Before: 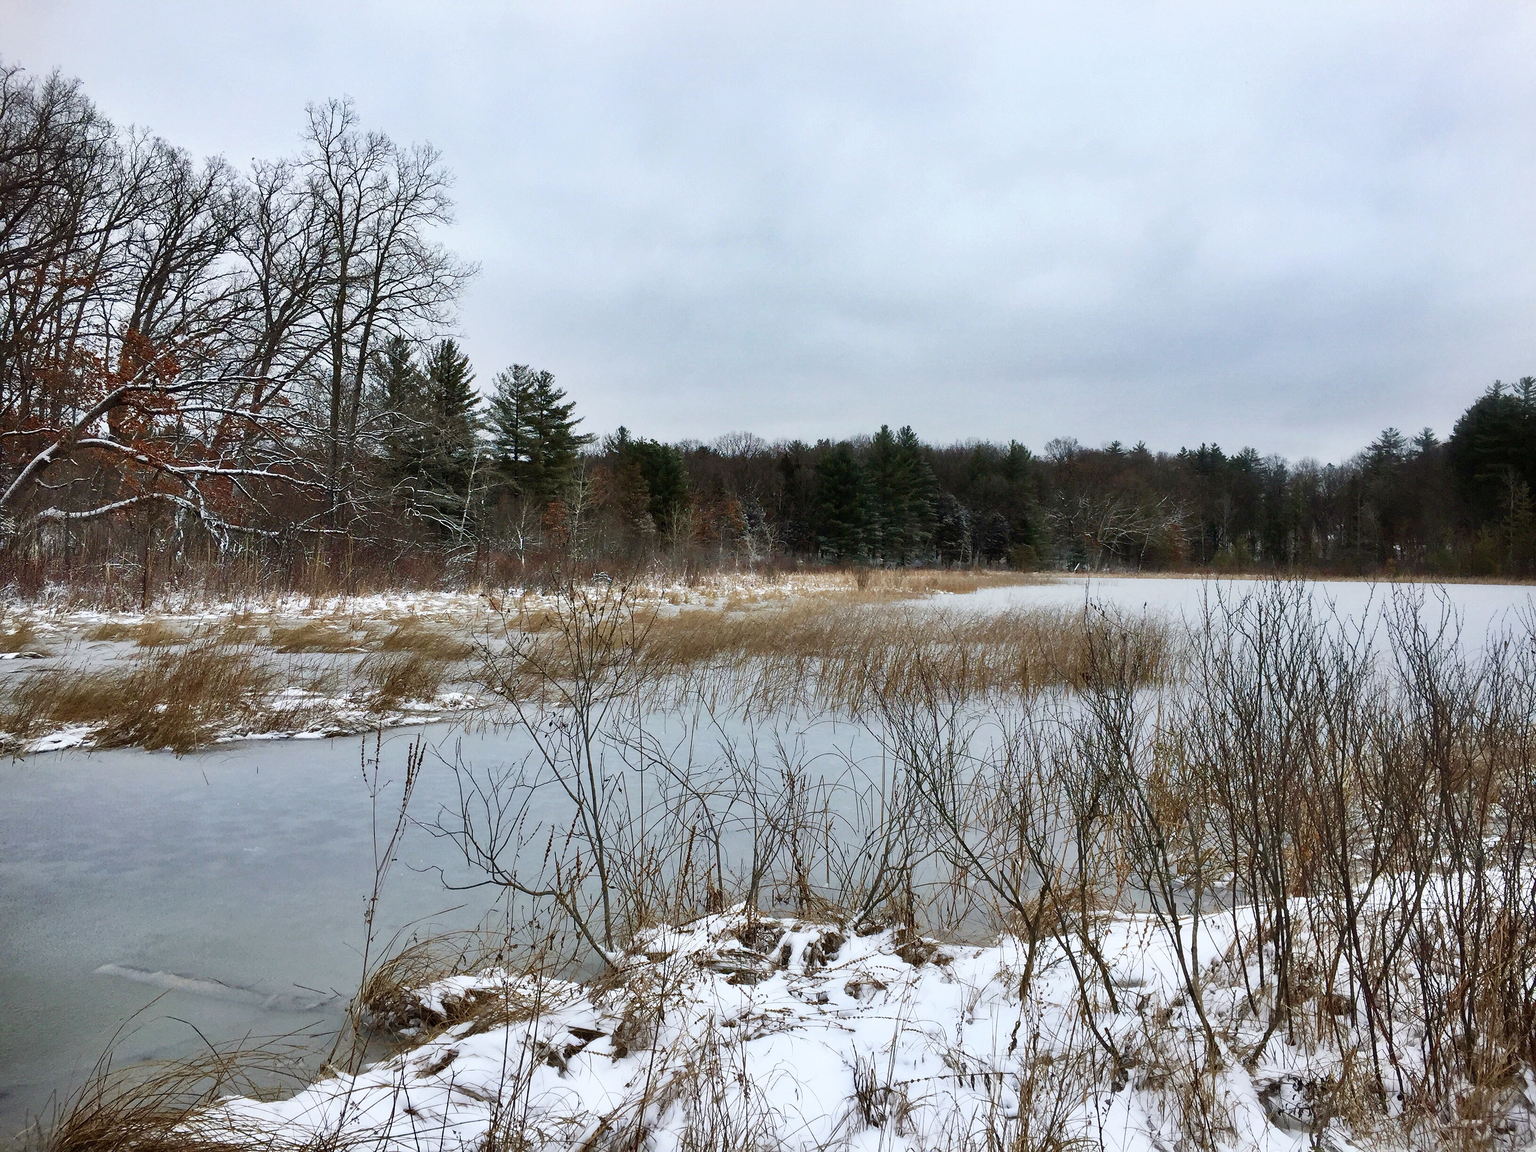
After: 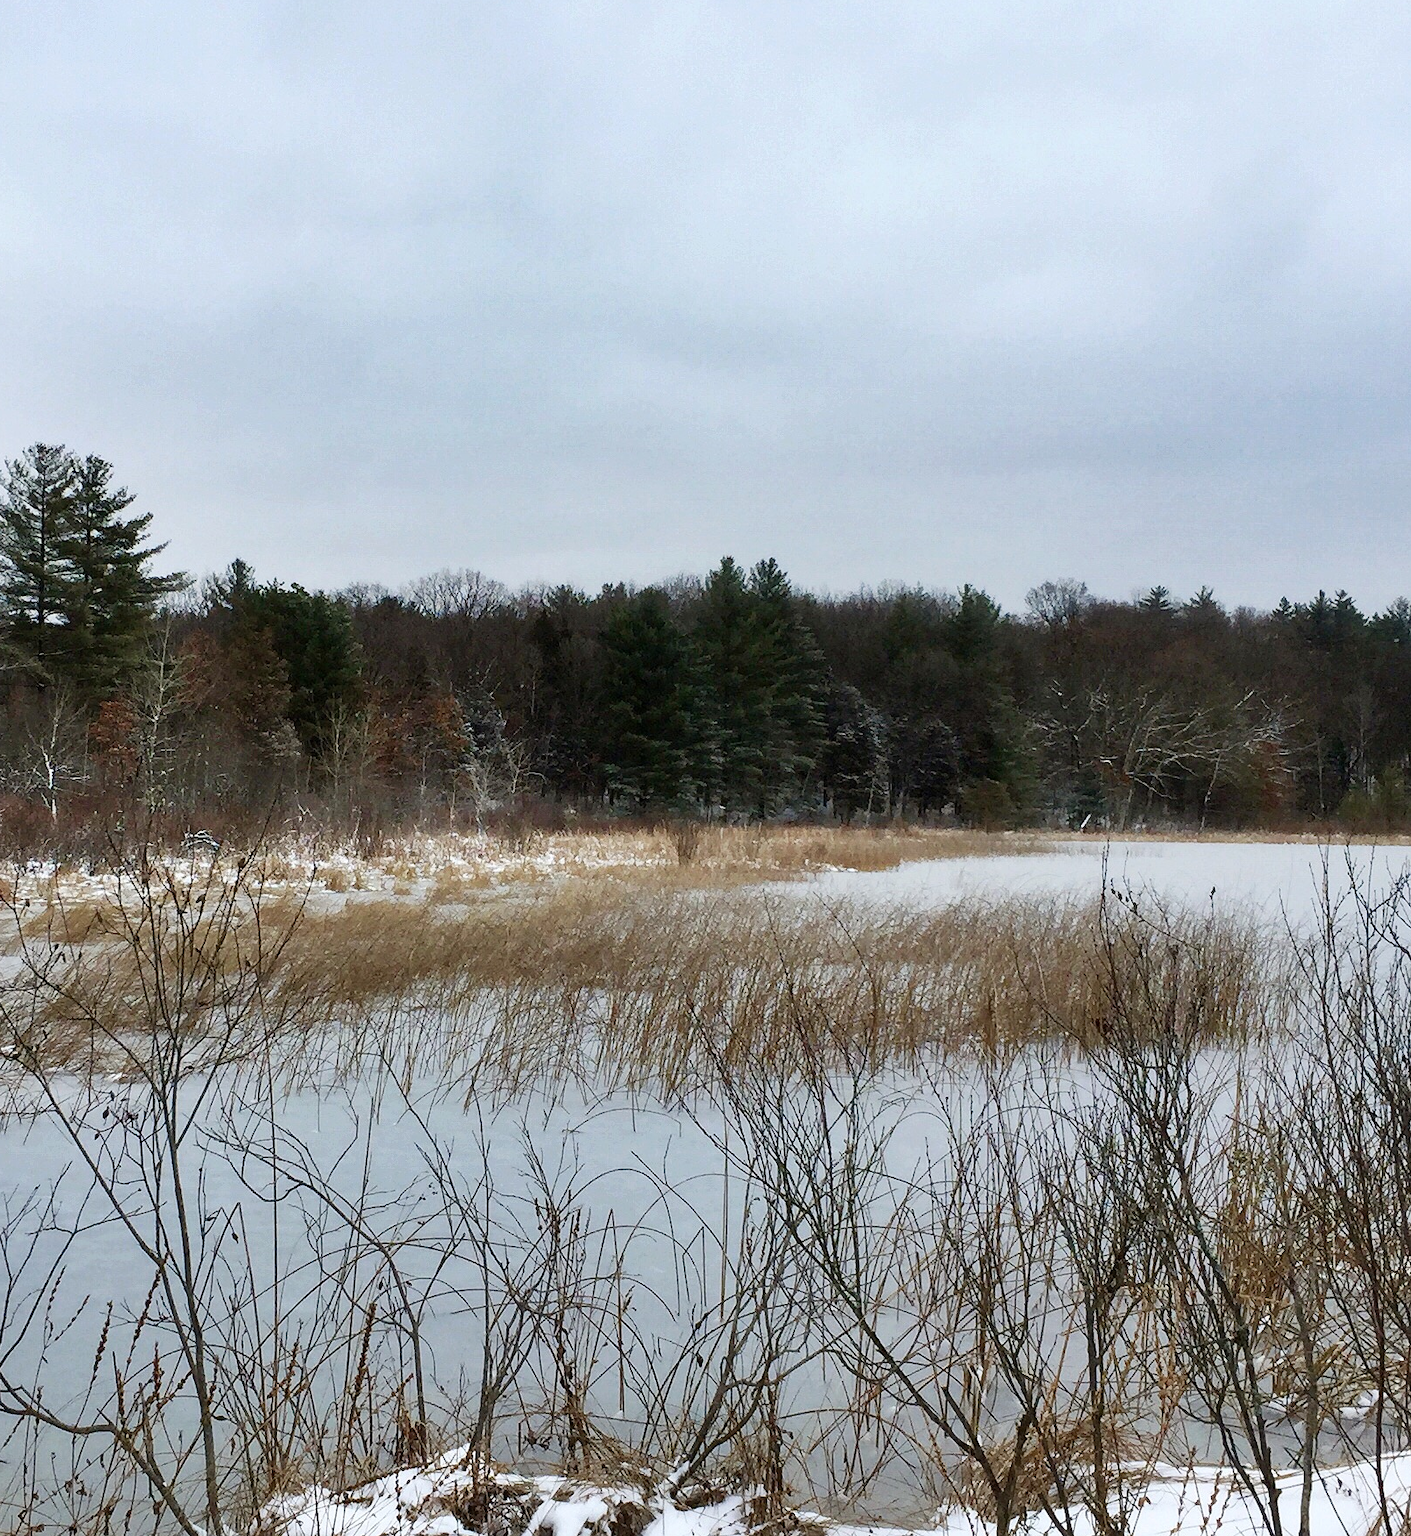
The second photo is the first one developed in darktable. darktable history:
crop: left 32.17%, top 10.968%, right 18.479%, bottom 17.429%
